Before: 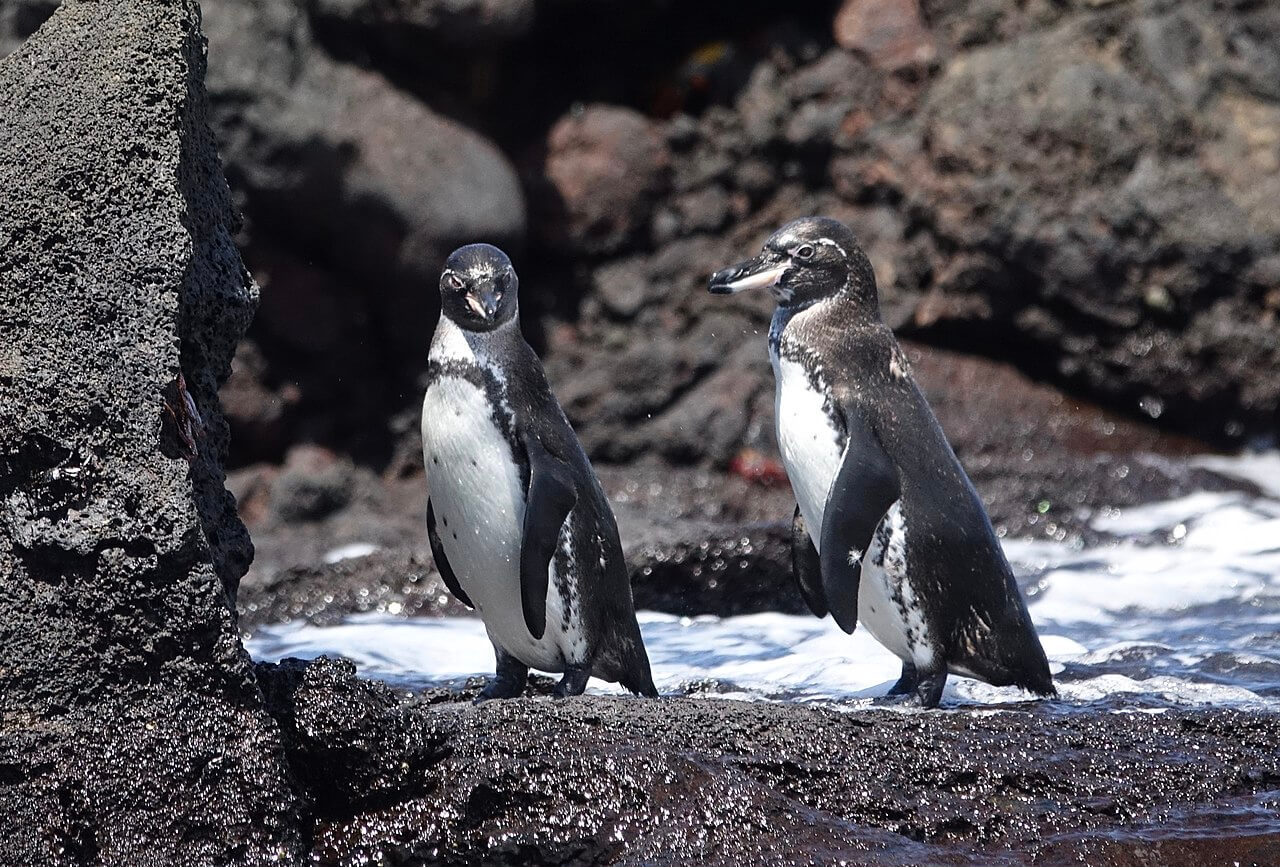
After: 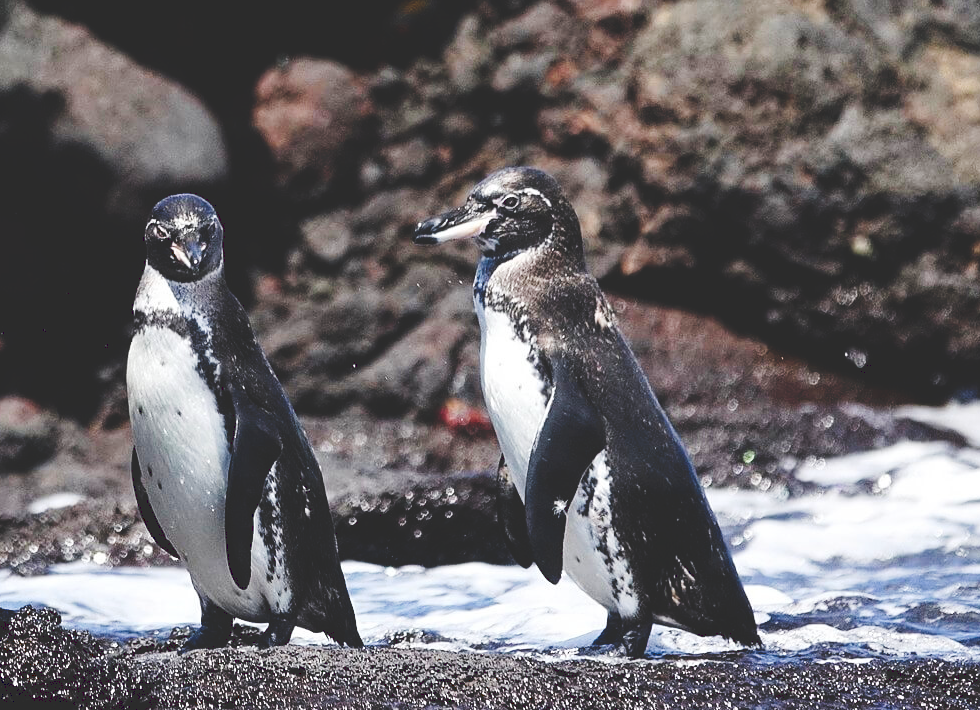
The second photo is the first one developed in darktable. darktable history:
tone curve: curves: ch0 [(0, 0) (0.003, 0.172) (0.011, 0.177) (0.025, 0.177) (0.044, 0.177) (0.069, 0.178) (0.1, 0.181) (0.136, 0.19) (0.177, 0.208) (0.224, 0.226) (0.277, 0.274) (0.335, 0.338) (0.399, 0.43) (0.468, 0.535) (0.543, 0.635) (0.623, 0.726) (0.709, 0.815) (0.801, 0.882) (0.898, 0.936) (1, 1)], preserve colors none
crop: left 23.095%, top 5.827%, bottom 11.854%
